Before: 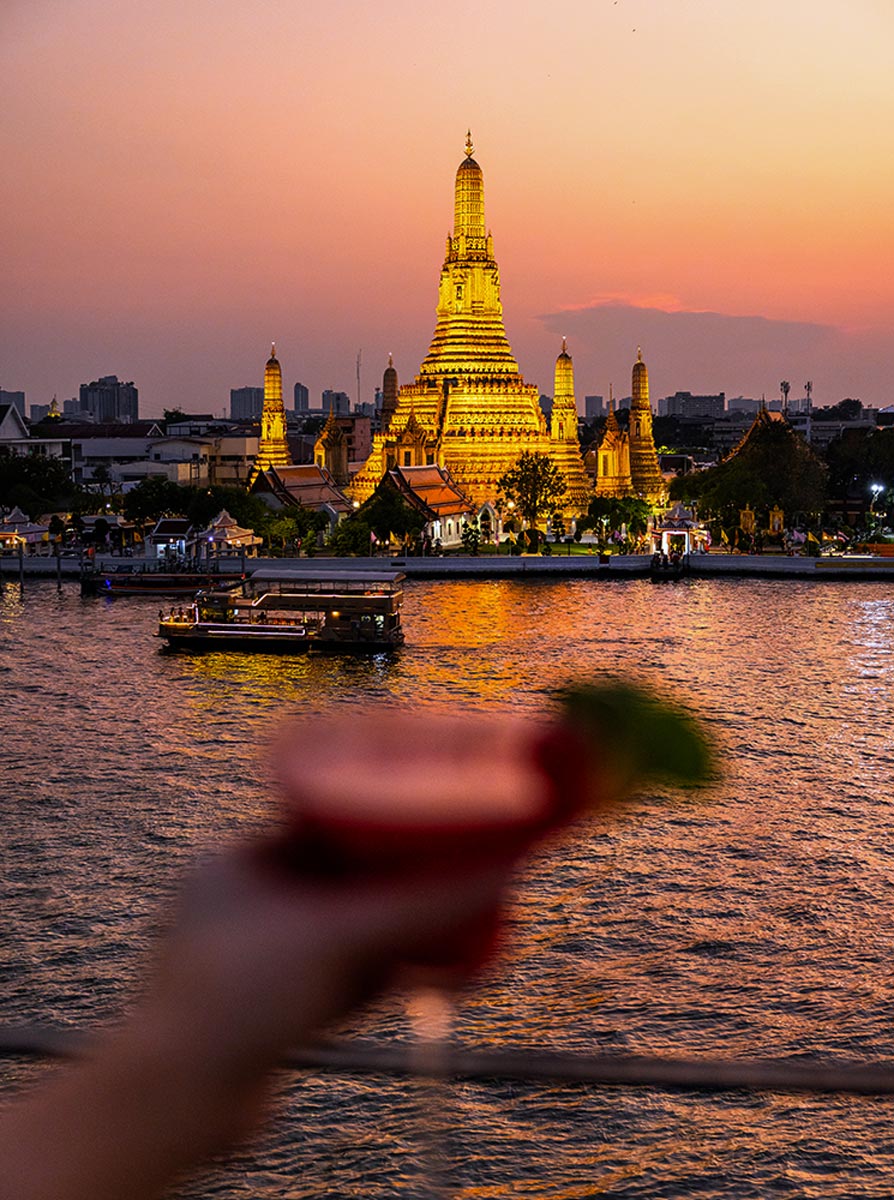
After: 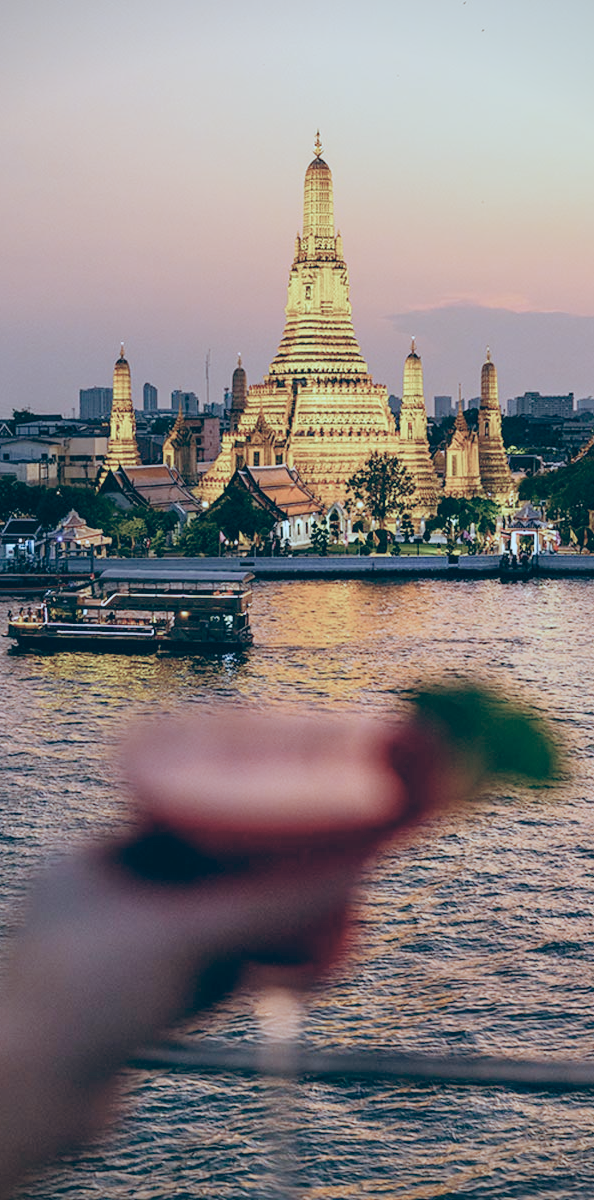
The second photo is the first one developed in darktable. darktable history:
vignetting: fall-off start 92.6%, brightness -0.52, saturation -0.51, center (-0.012, 0)
crop: left 16.899%, right 16.556%
filmic rgb: black relative exposure -7 EV, white relative exposure 6 EV, threshold 3 EV, target black luminance 0%, hardness 2.73, latitude 61.22%, contrast 0.691, highlights saturation mix 10%, shadows ↔ highlights balance -0.073%, preserve chrominance no, color science v4 (2020), iterations of high-quality reconstruction 10, contrast in shadows soft, contrast in highlights soft, enable highlight reconstruction true
exposure: black level correction 0, exposure 1.3 EV, compensate highlight preservation false
color correction: highlights a* -12.64, highlights b* -18.1, saturation 0.7
color balance: lift [1.016, 0.983, 1, 1.017], gamma [0.958, 1, 1, 1], gain [0.981, 1.007, 0.993, 1.002], input saturation 118.26%, contrast 13.43%, contrast fulcrum 21.62%, output saturation 82.76%
